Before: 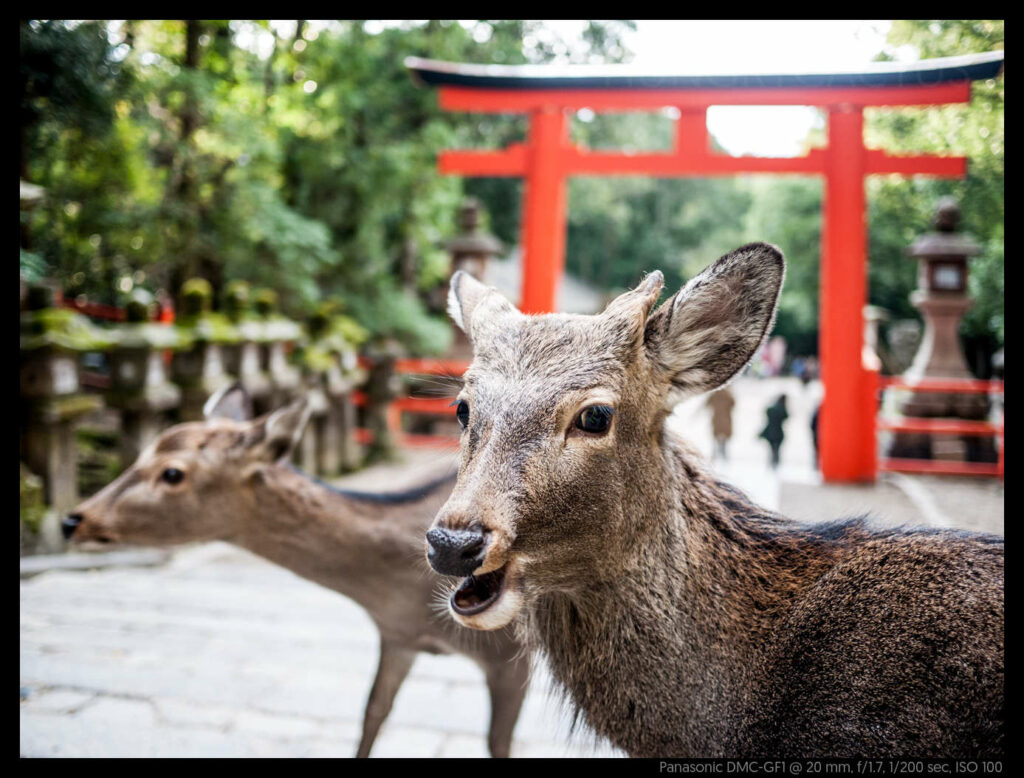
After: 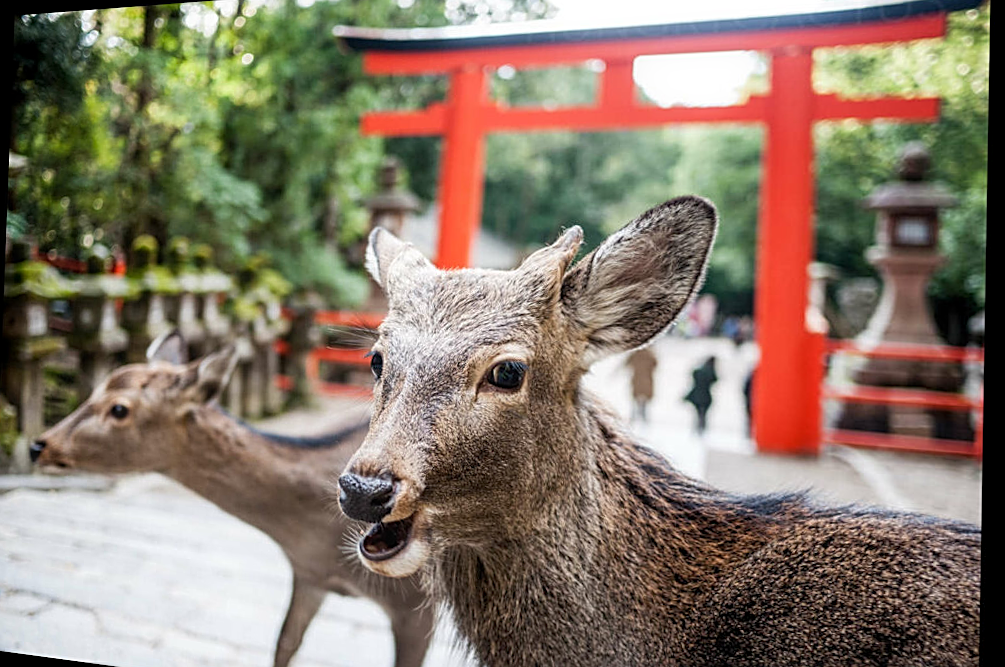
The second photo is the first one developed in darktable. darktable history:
local contrast: highlights 100%, shadows 100%, detail 120%, midtone range 0.2
sharpen: on, module defaults
contrast equalizer: y [[0.5, 0.488, 0.462, 0.461, 0.491, 0.5], [0.5 ×6], [0.5 ×6], [0 ×6], [0 ×6]]
rotate and perspective: rotation 1.69°, lens shift (vertical) -0.023, lens shift (horizontal) -0.291, crop left 0.025, crop right 0.988, crop top 0.092, crop bottom 0.842
